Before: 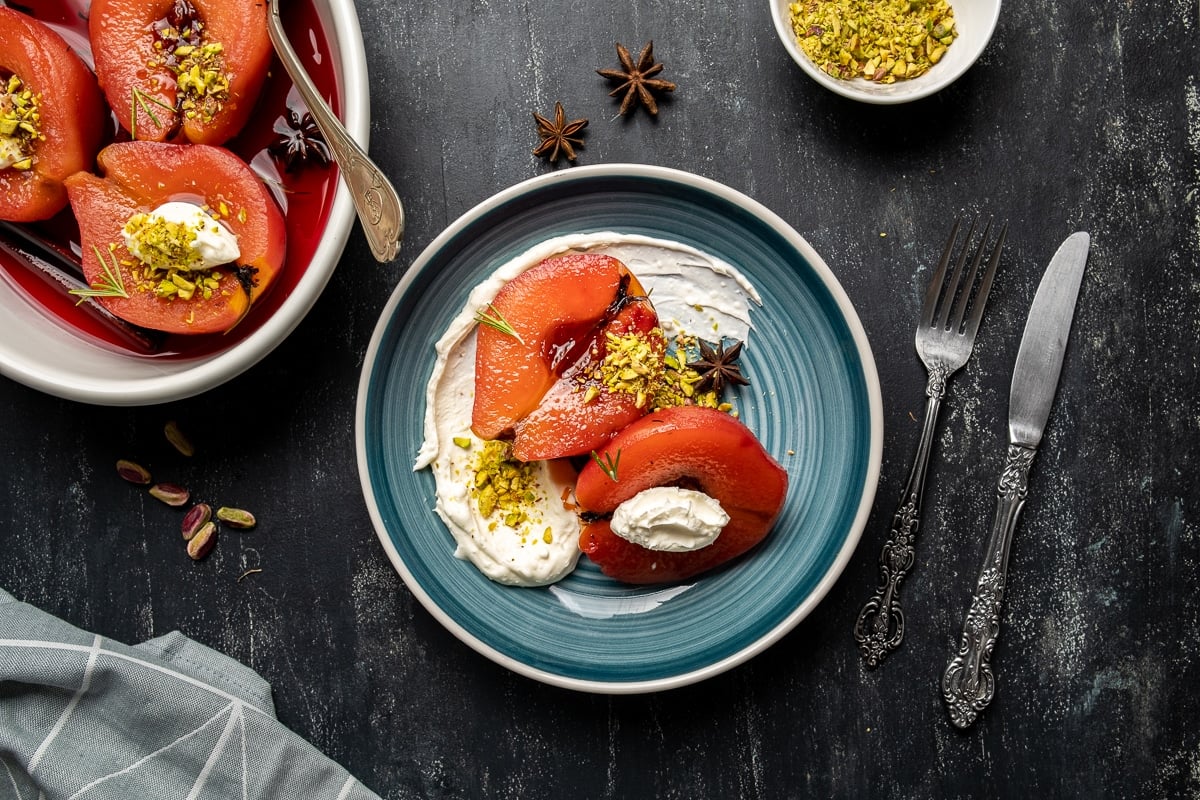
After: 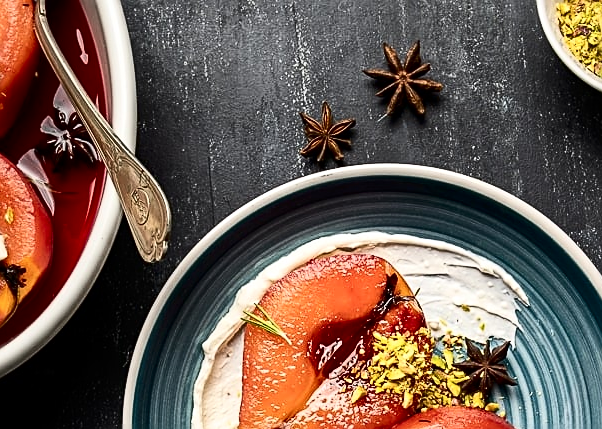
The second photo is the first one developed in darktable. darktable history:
crop: left 19.476%, right 30.328%, bottom 46.36%
contrast brightness saturation: contrast 0.289
sharpen: on, module defaults
